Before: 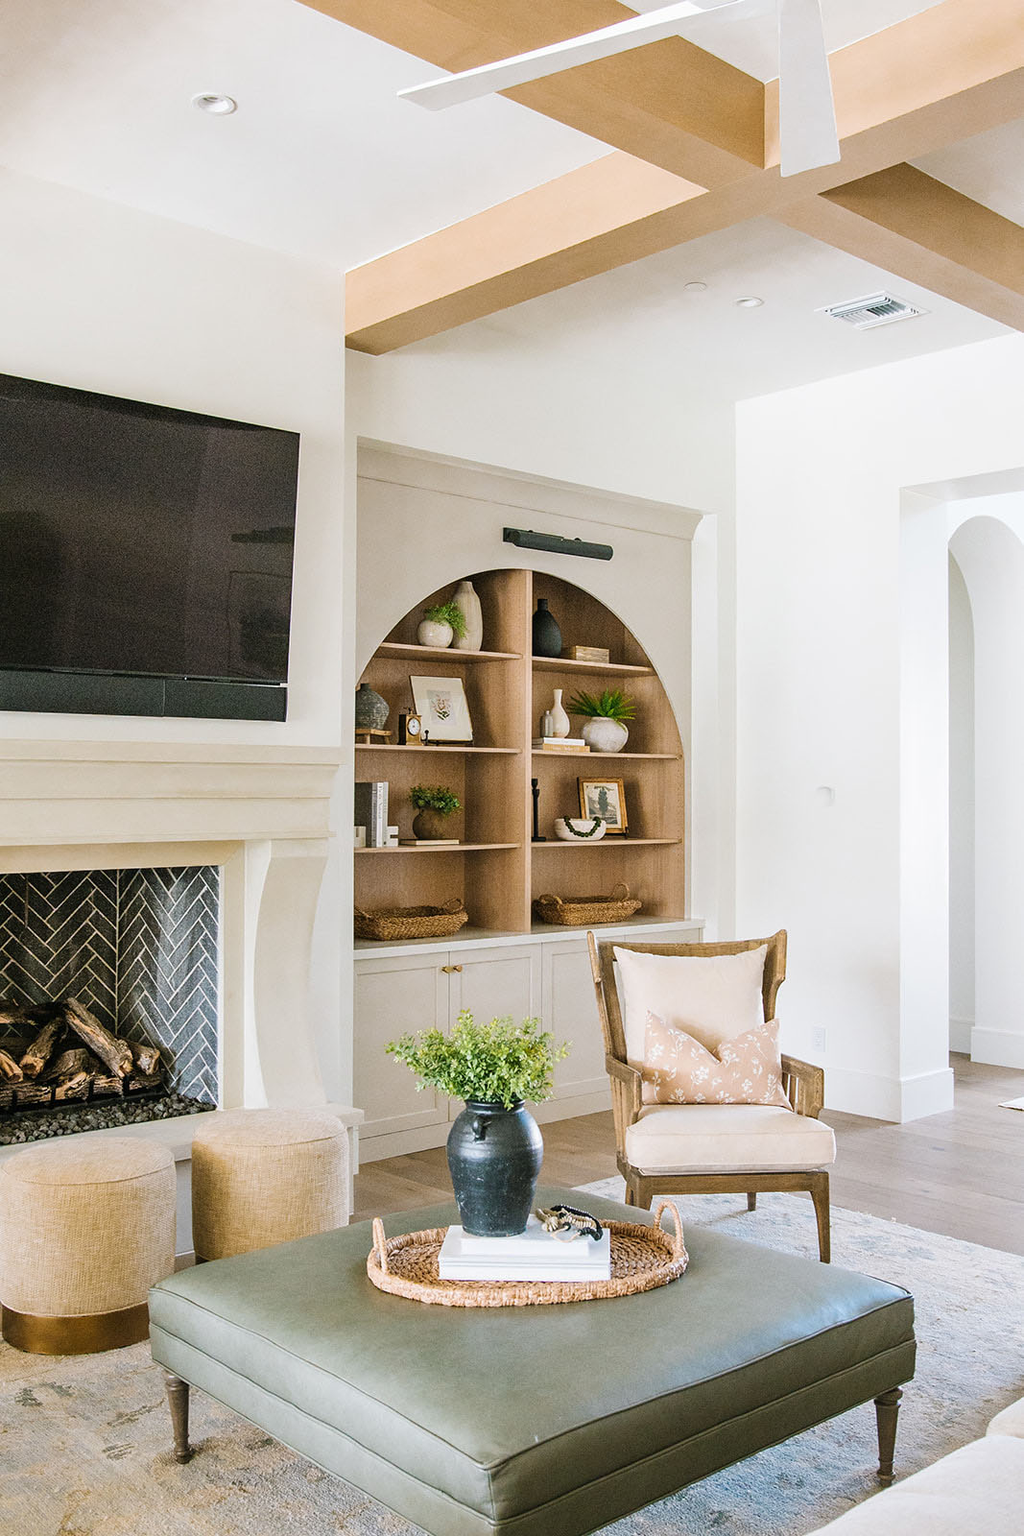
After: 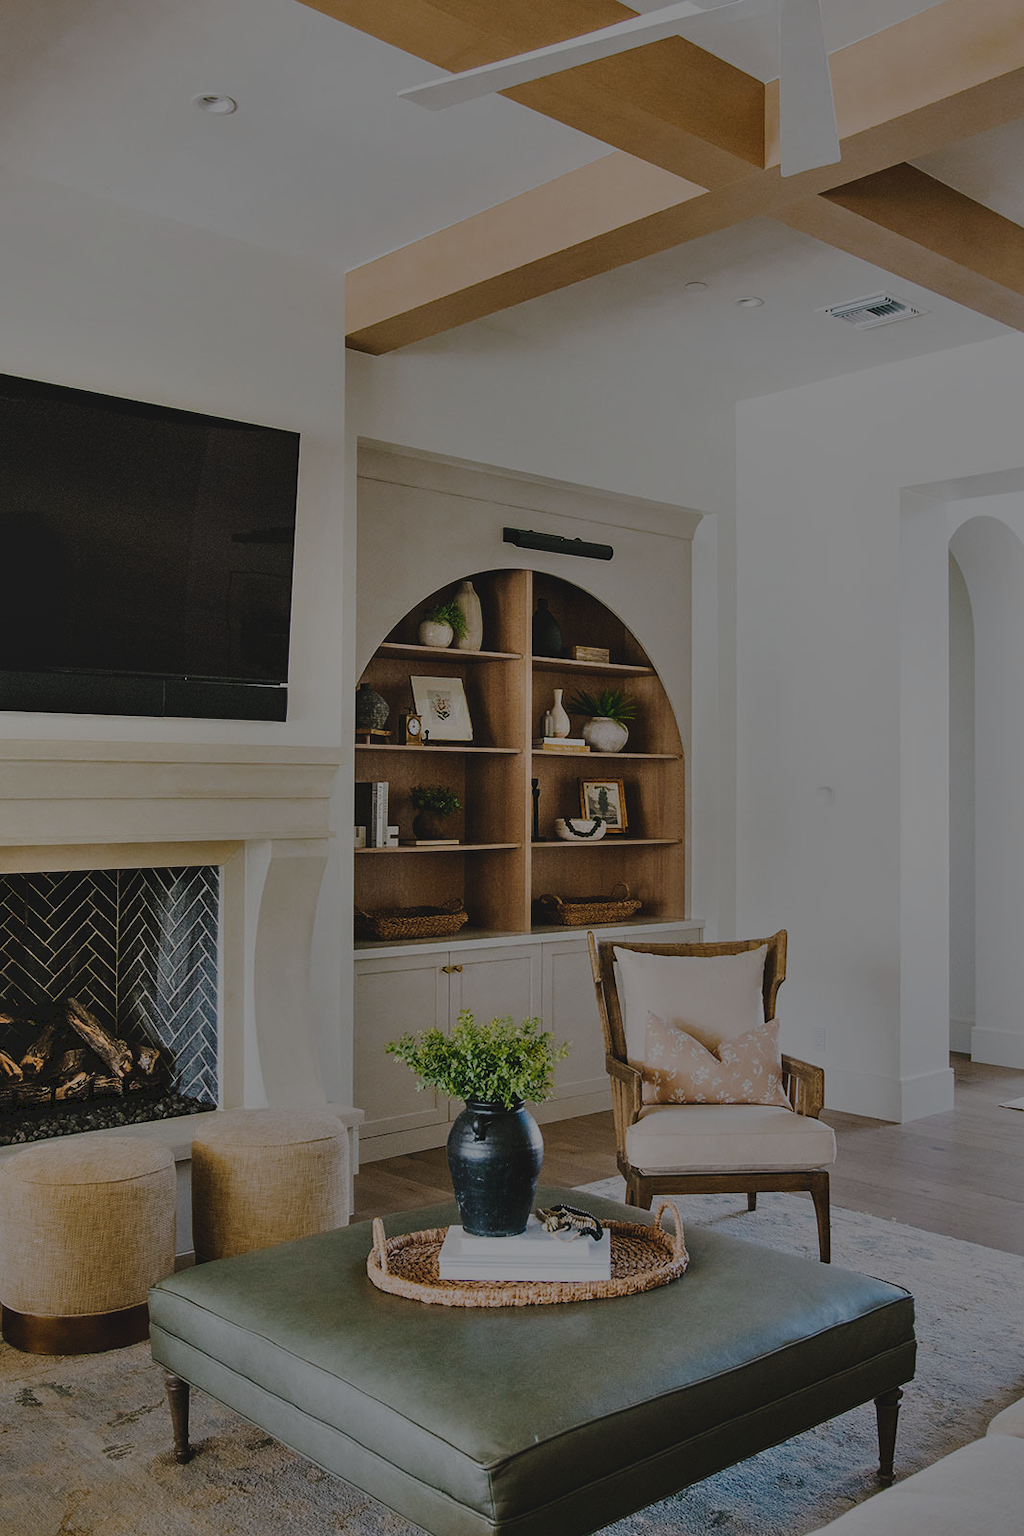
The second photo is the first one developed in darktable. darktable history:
shadows and highlights: shadows 49, highlights -41, soften with gaussian
tone curve: curves: ch0 [(0, 0) (0.003, 0.064) (0.011, 0.065) (0.025, 0.061) (0.044, 0.068) (0.069, 0.083) (0.1, 0.102) (0.136, 0.126) (0.177, 0.172) (0.224, 0.225) (0.277, 0.306) (0.335, 0.397) (0.399, 0.483) (0.468, 0.56) (0.543, 0.634) (0.623, 0.708) (0.709, 0.77) (0.801, 0.832) (0.898, 0.899) (1, 1)], preserve colors none
exposure: exposure -2.446 EV, compensate highlight preservation false
